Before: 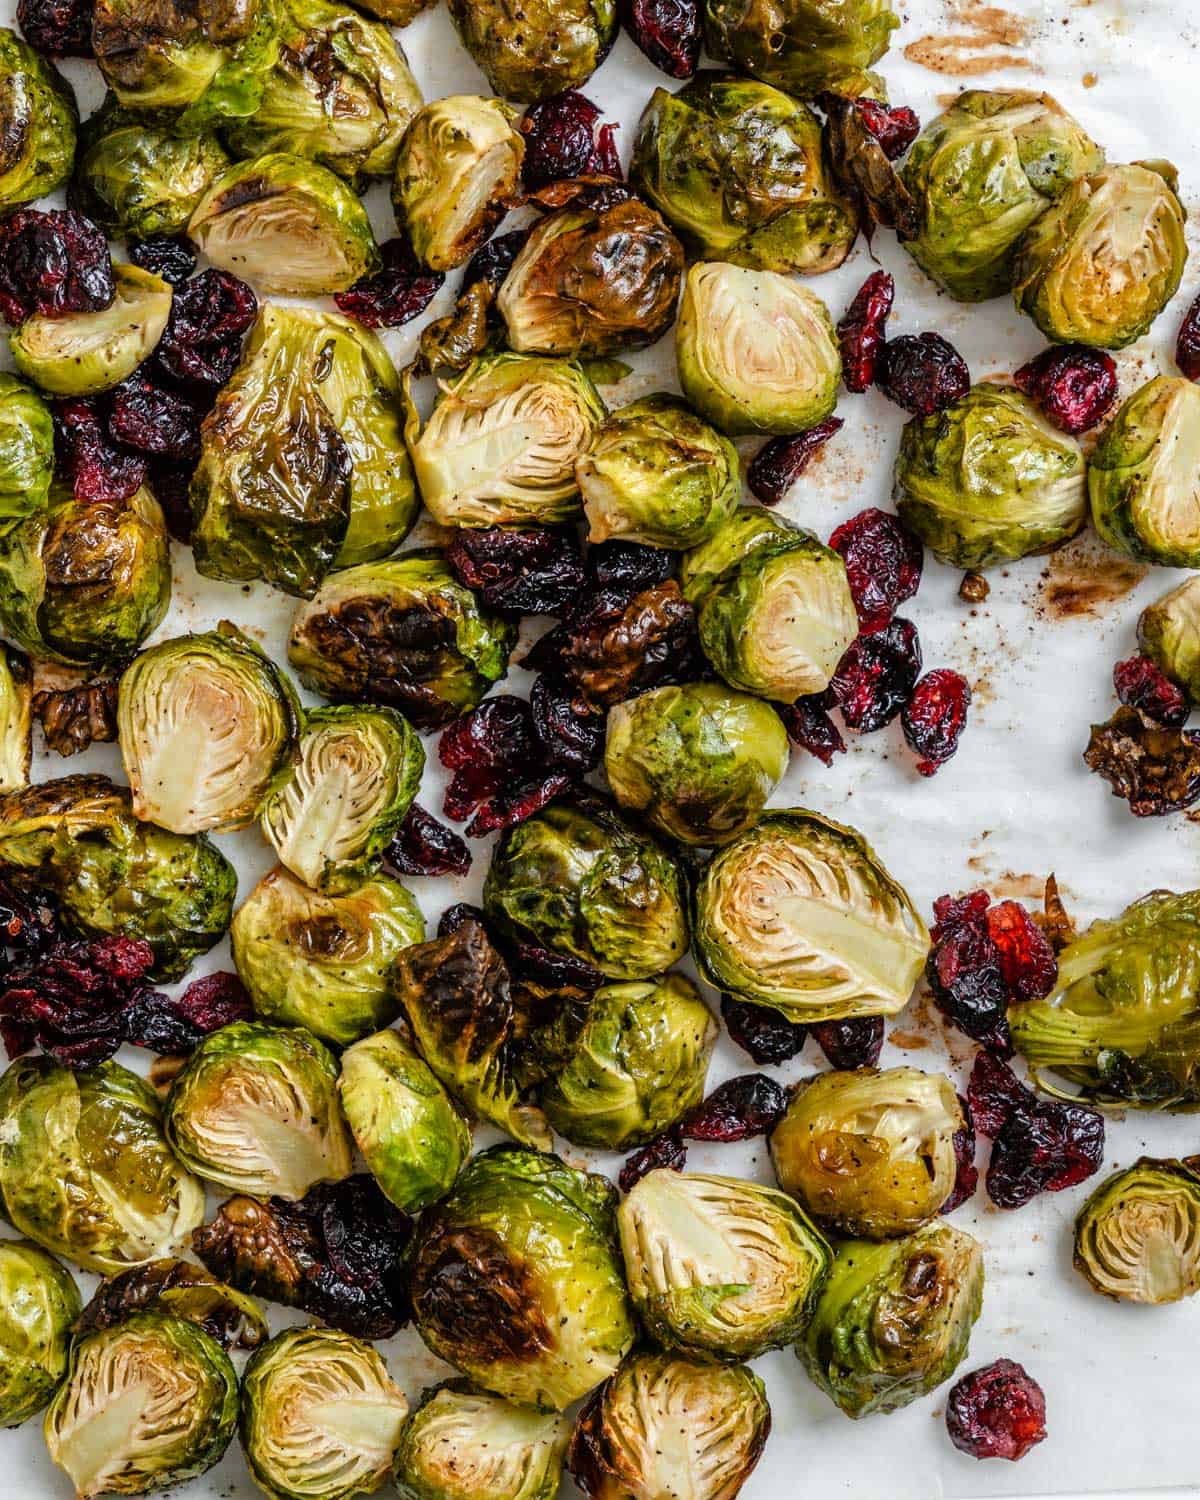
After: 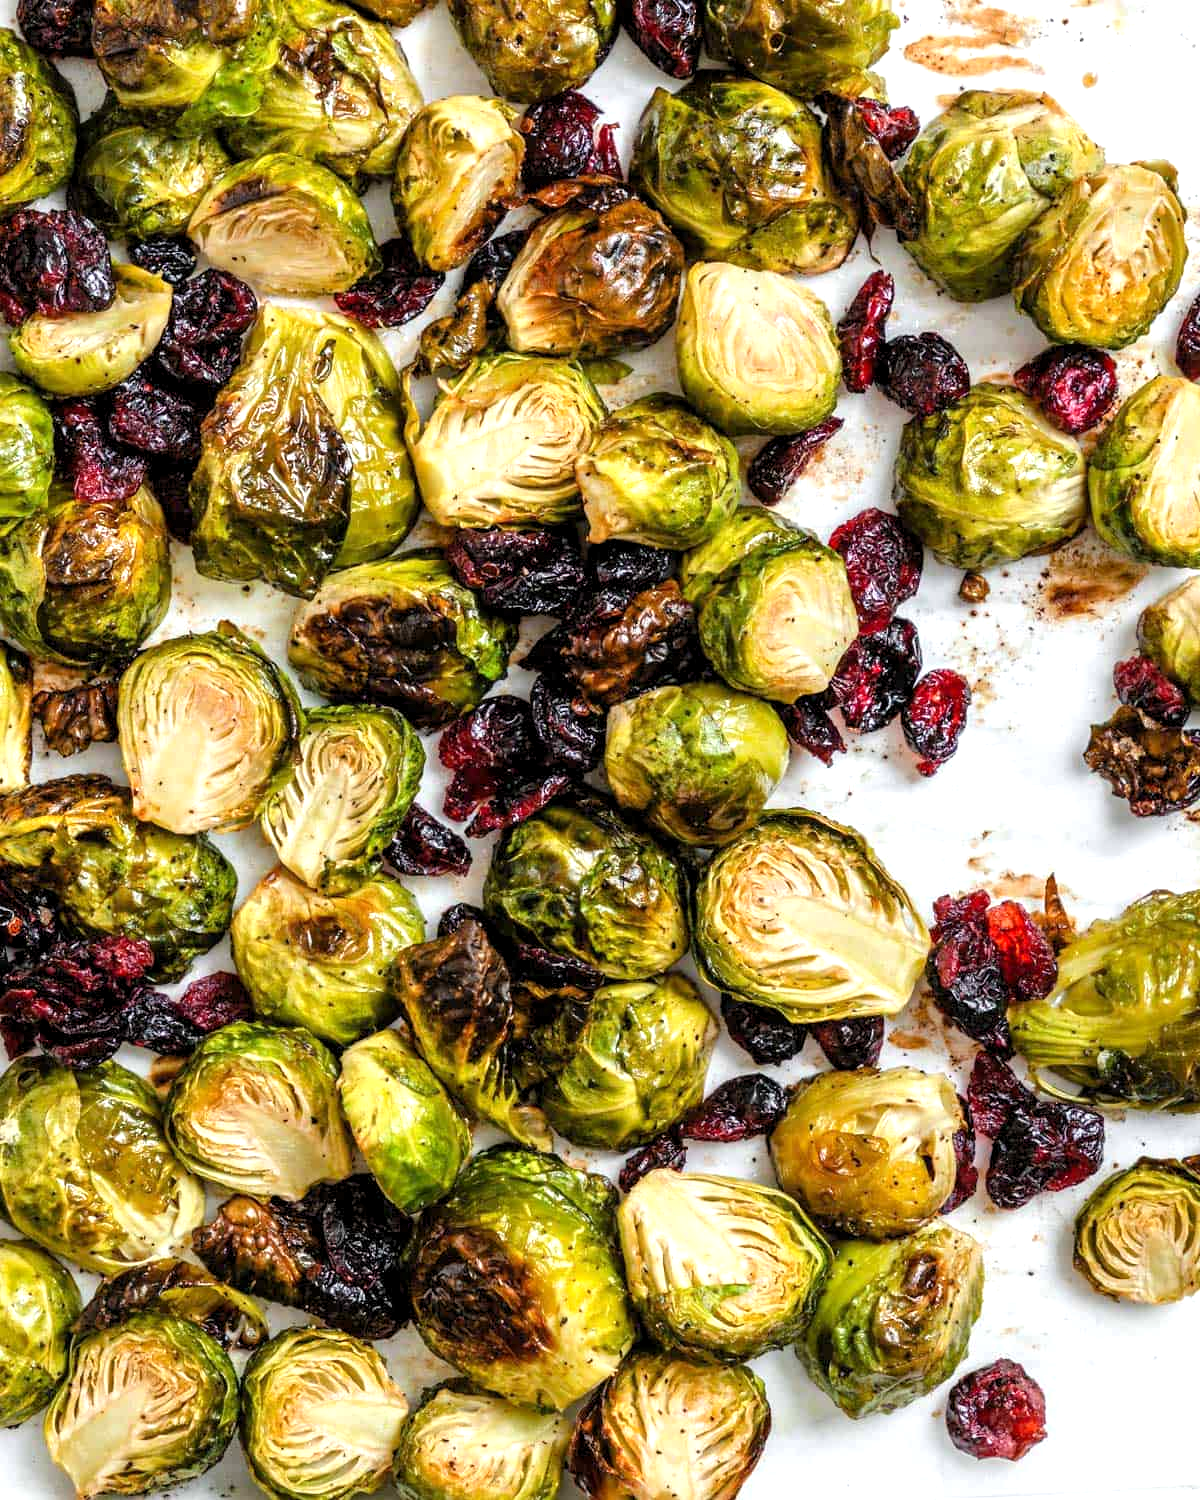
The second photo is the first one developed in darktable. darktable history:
exposure: exposure 0.6 EV, compensate highlight preservation false
levels: levels [0.018, 0.493, 1]
